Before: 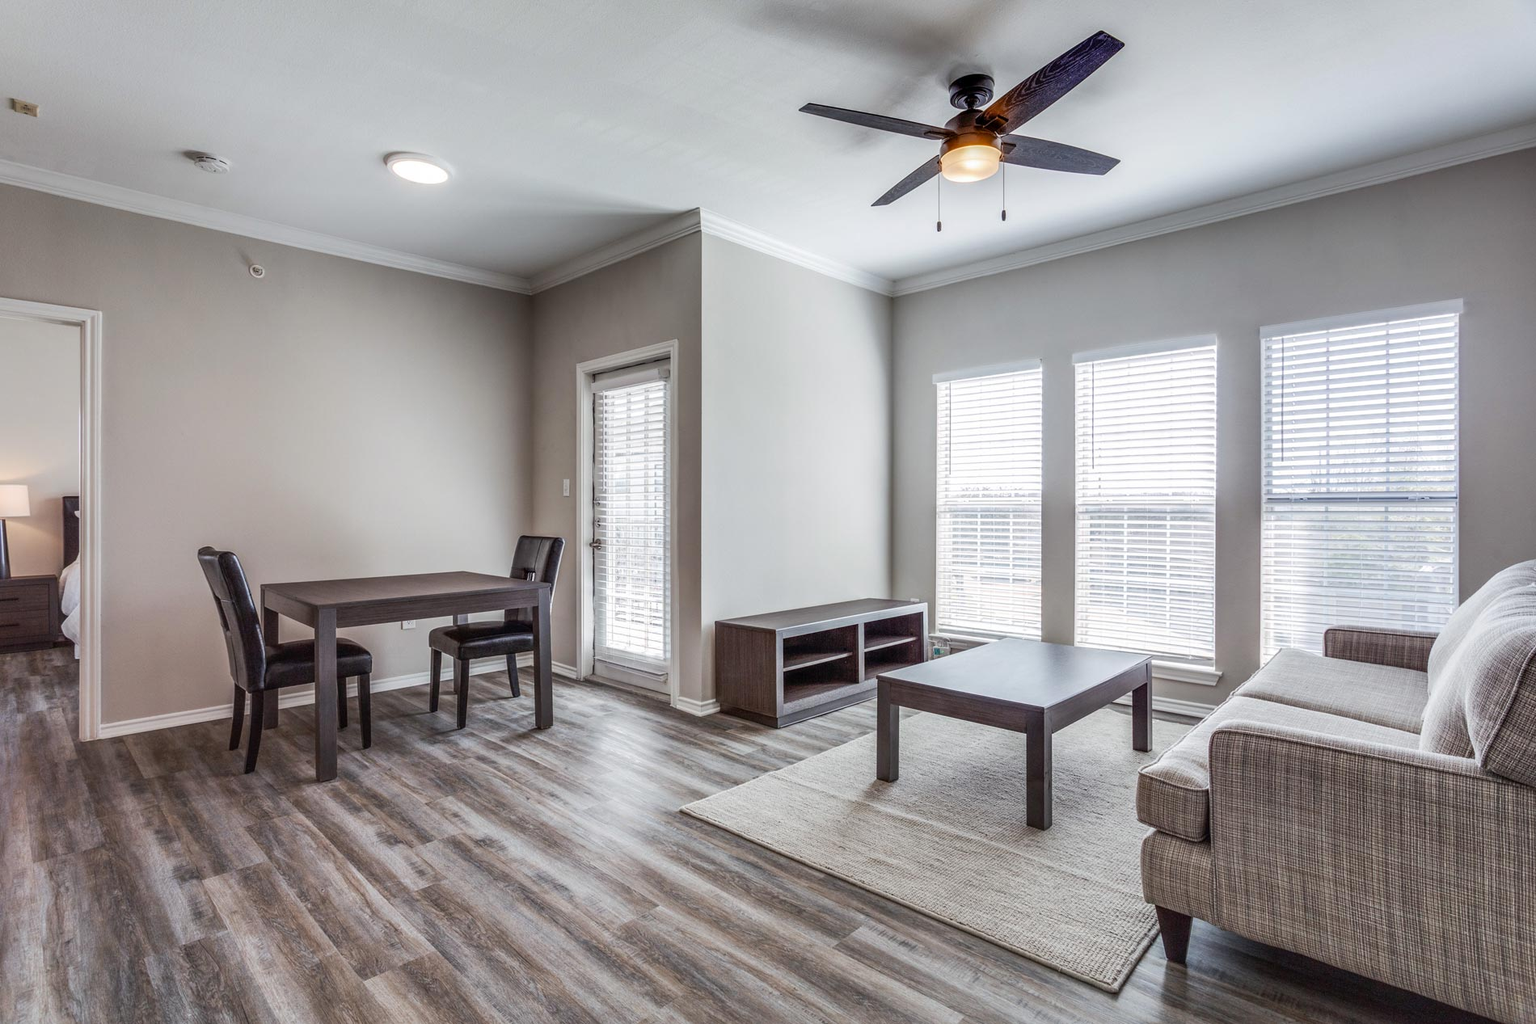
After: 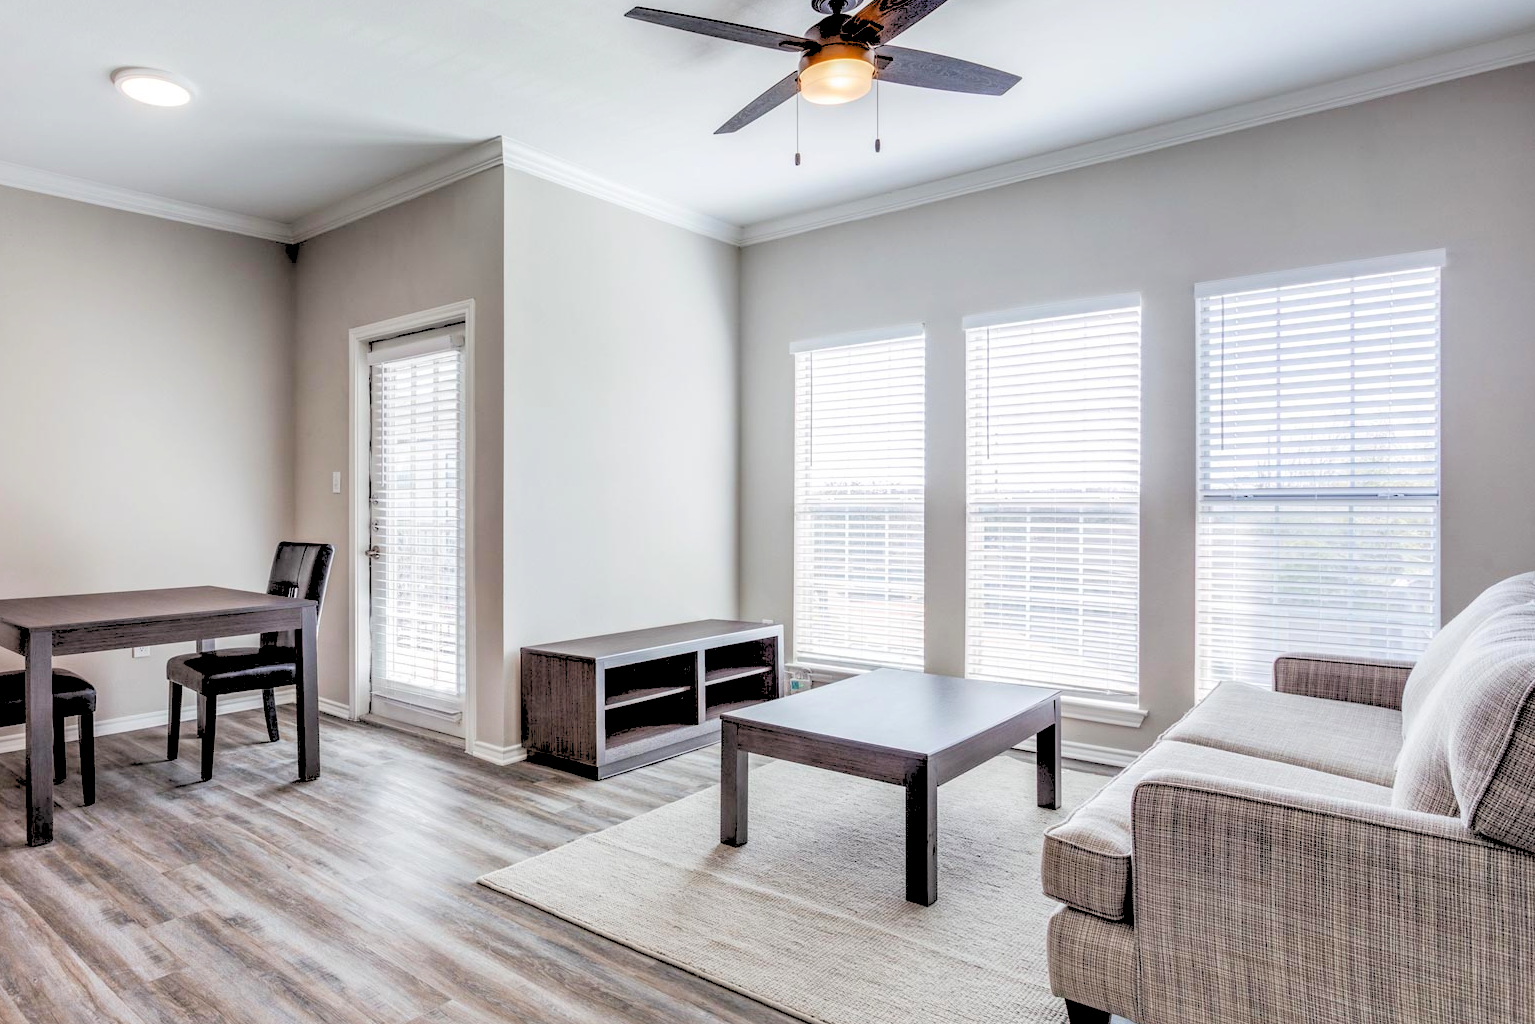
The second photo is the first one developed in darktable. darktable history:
crop: left 19.159%, top 9.58%, bottom 9.58%
rgb levels: levels [[0.027, 0.429, 0.996], [0, 0.5, 1], [0, 0.5, 1]]
